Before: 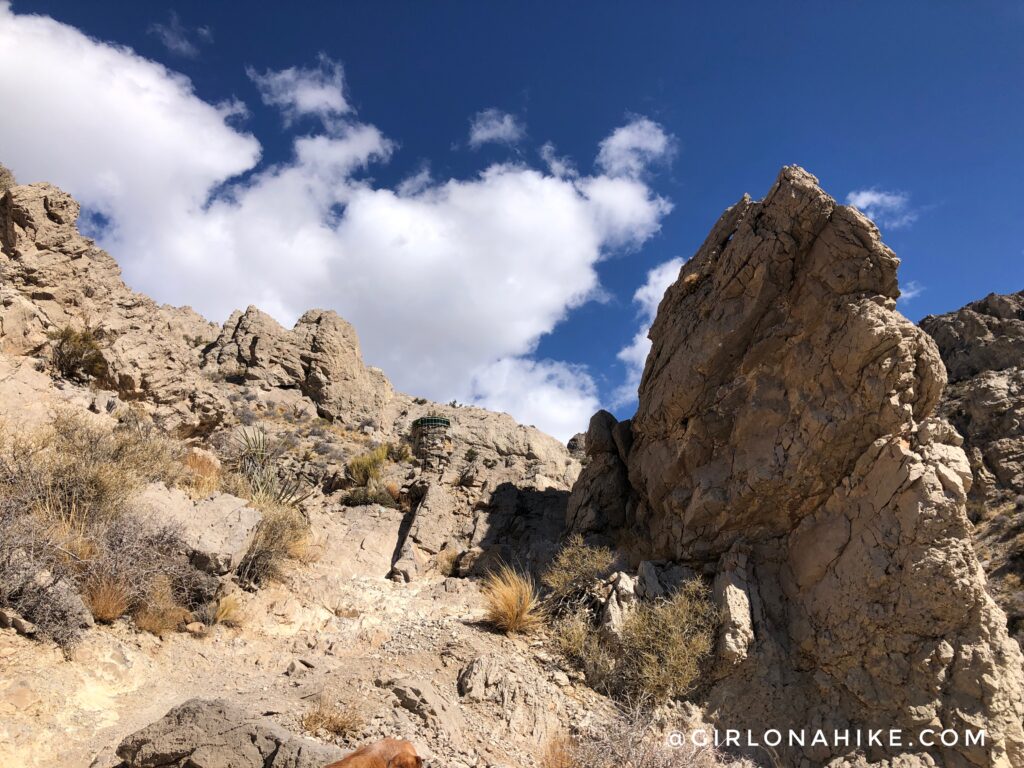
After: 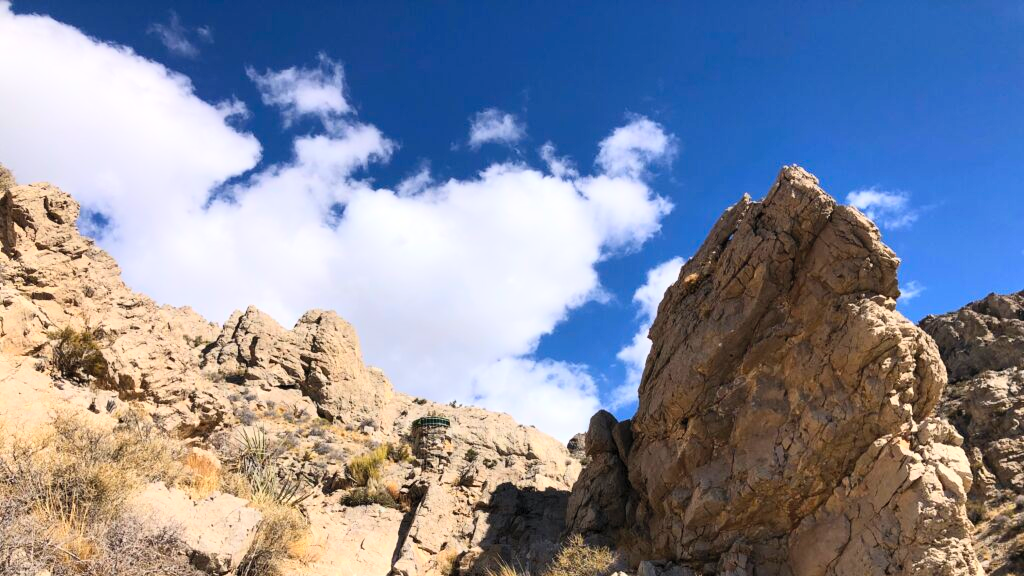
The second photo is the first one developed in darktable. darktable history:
contrast brightness saturation: contrast 0.242, brightness 0.243, saturation 0.376
crop: bottom 24.988%
